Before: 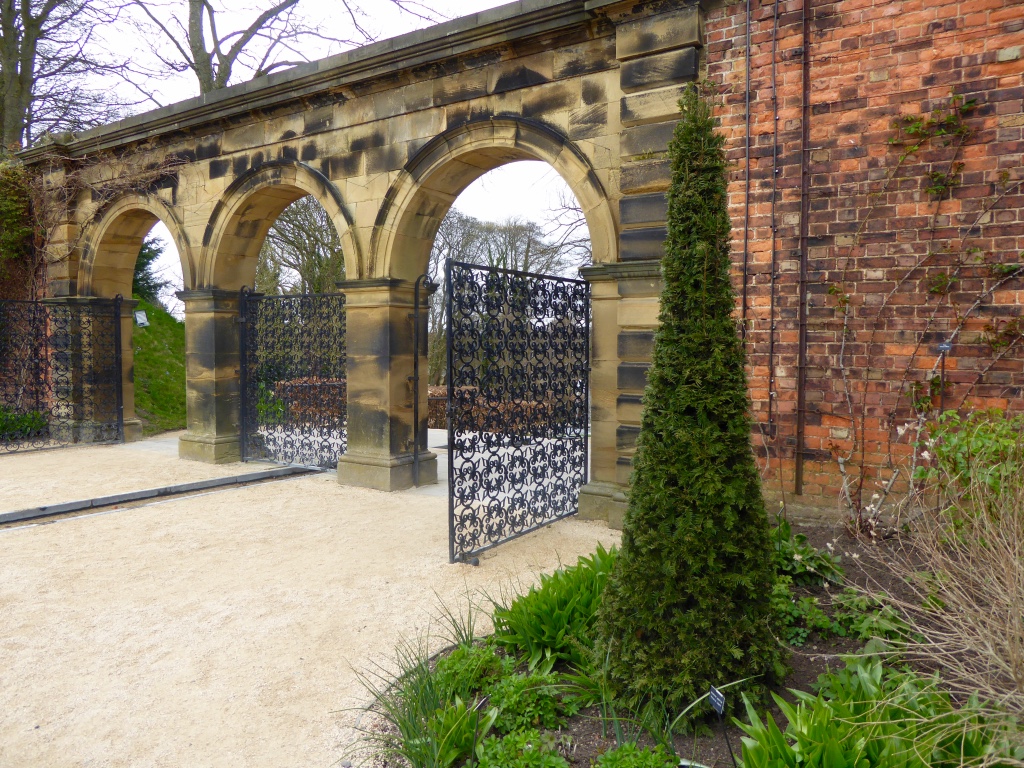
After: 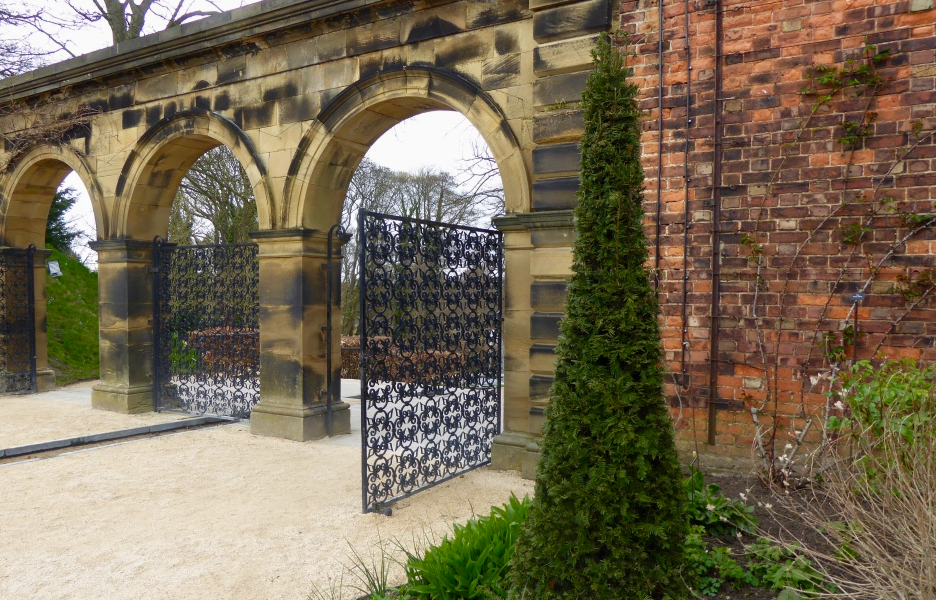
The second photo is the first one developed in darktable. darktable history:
contrast brightness saturation: contrast 0.033, brightness -0.044
tone equalizer: -7 EV 0.18 EV, -6 EV 0.137 EV, -5 EV 0.099 EV, -4 EV 0.06 EV, -2 EV -0.033 EV, -1 EV -0.032 EV, +0 EV -0.052 EV
crop: left 8.553%, top 6.535%, bottom 15.312%
